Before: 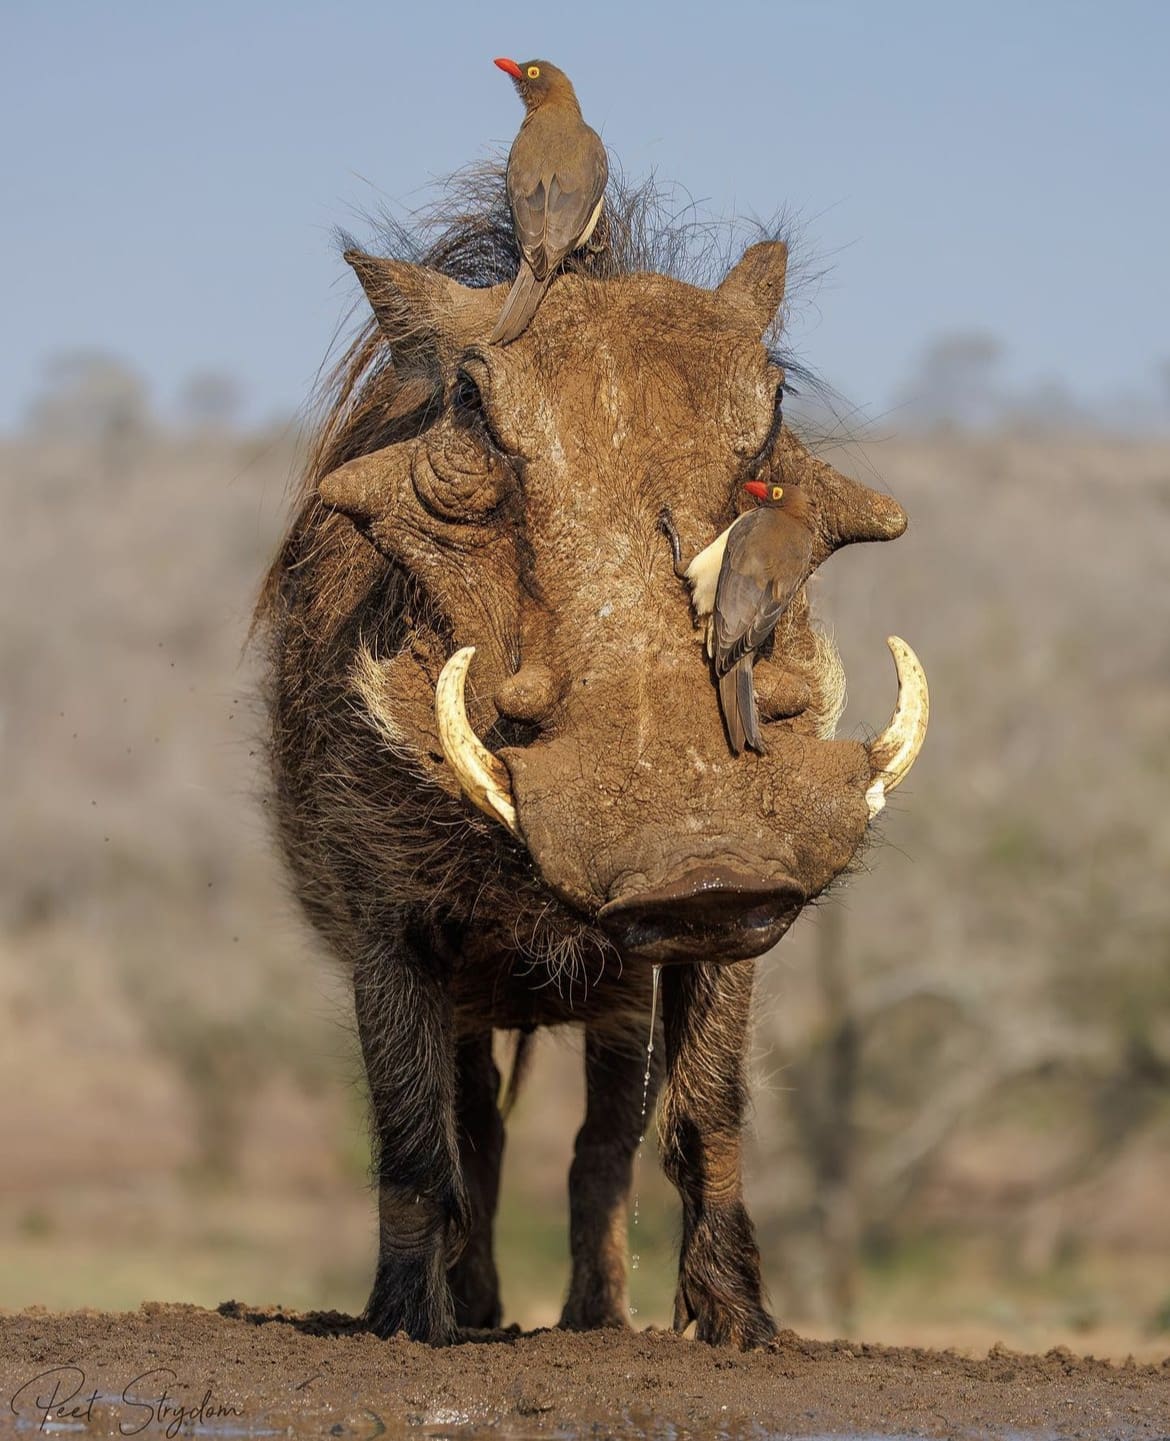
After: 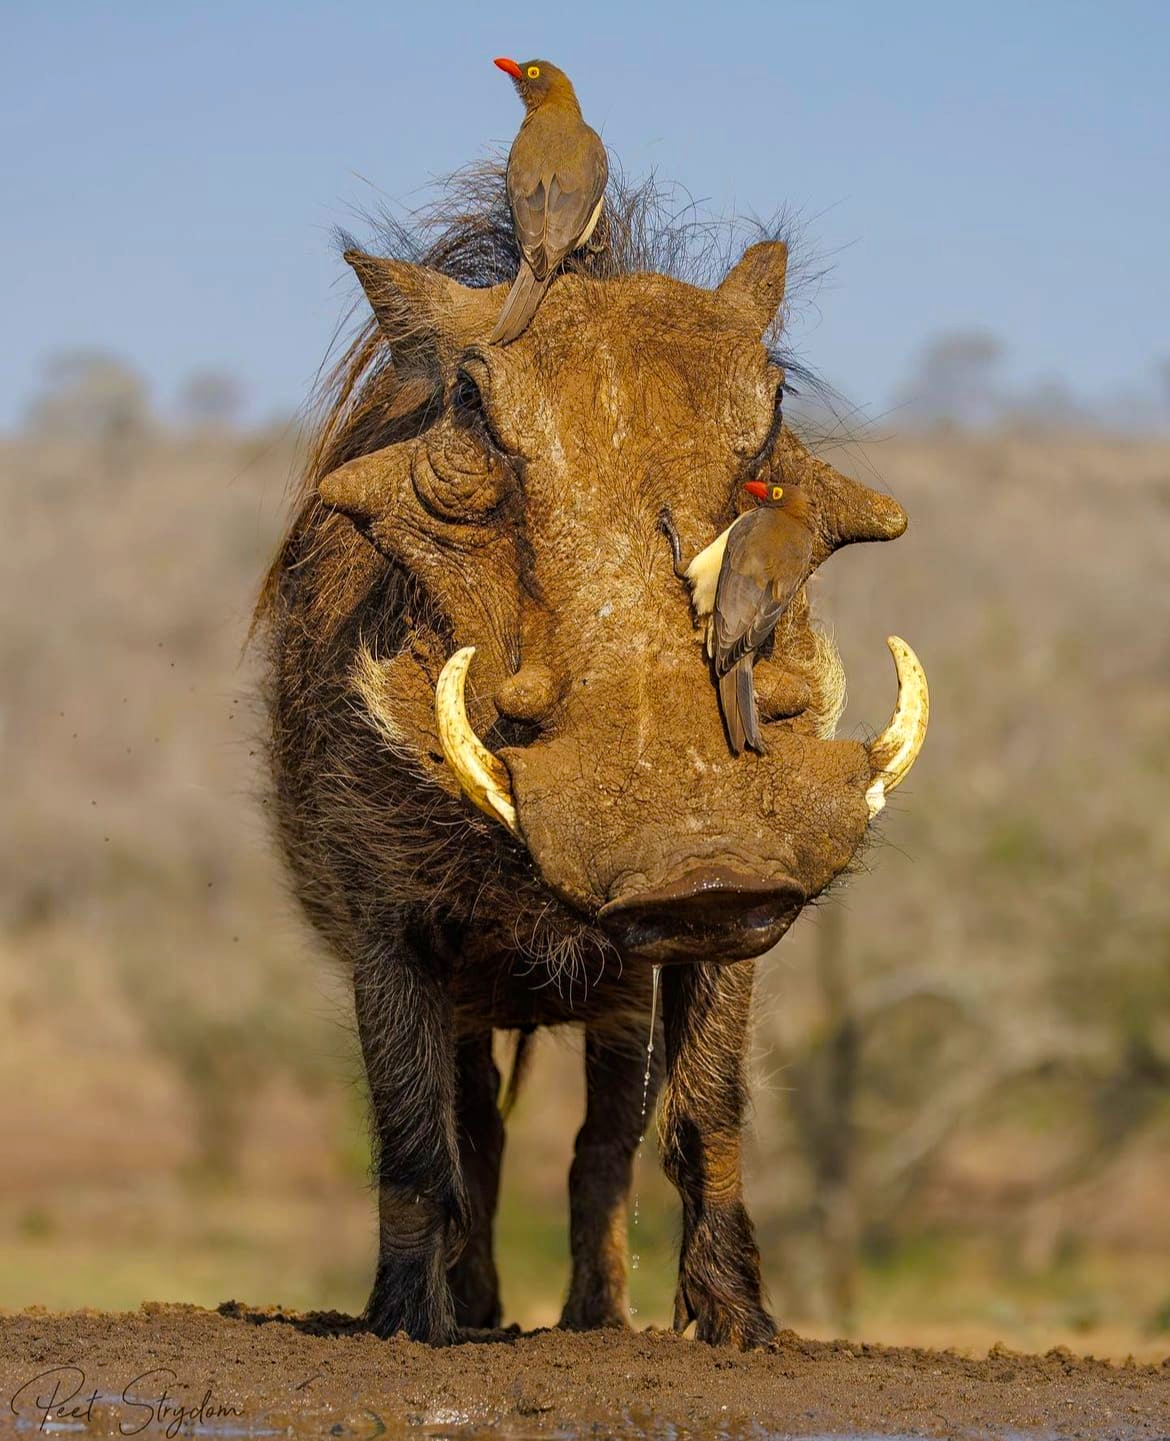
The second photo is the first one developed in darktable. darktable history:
color balance rgb: perceptual saturation grading › global saturation 20%, global vibrance 20%
haze removal: compatibility mode true, adaptive false
